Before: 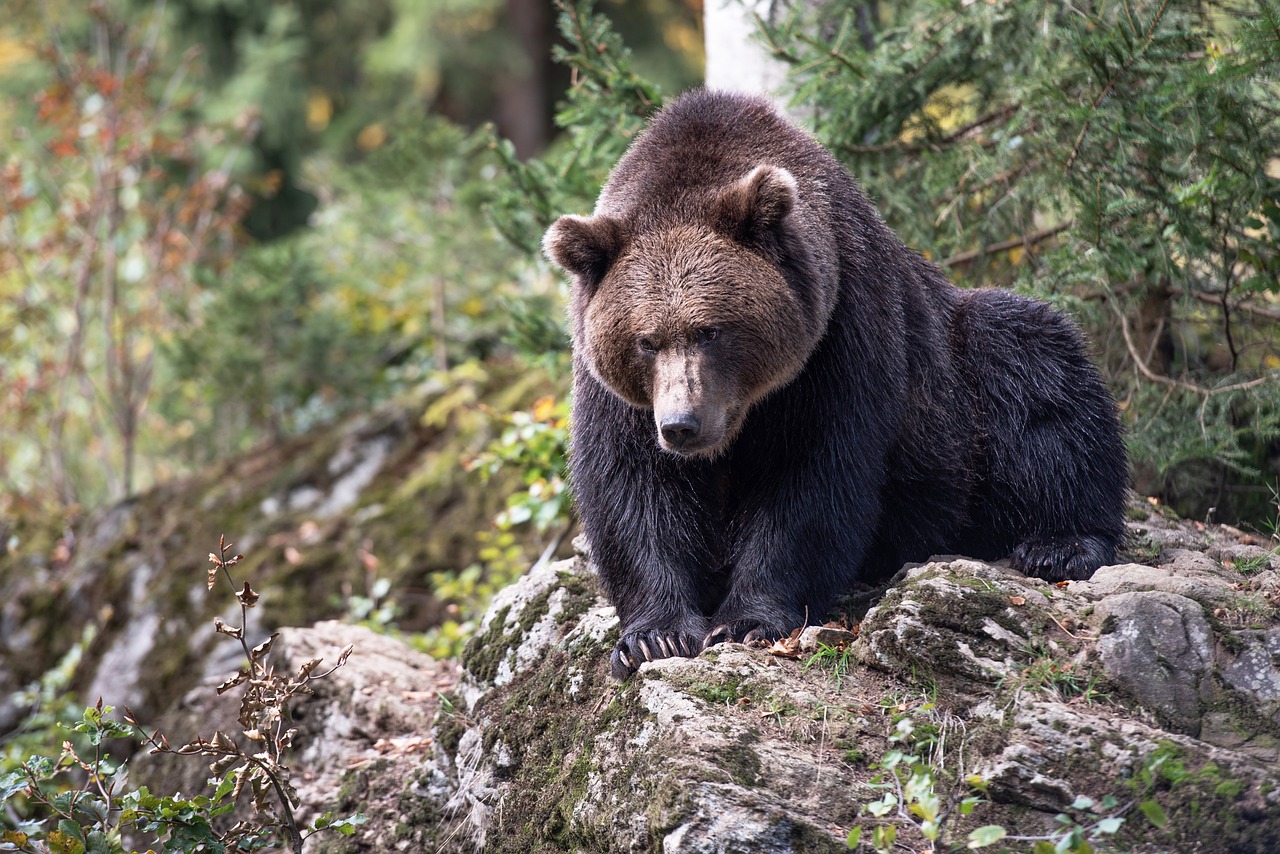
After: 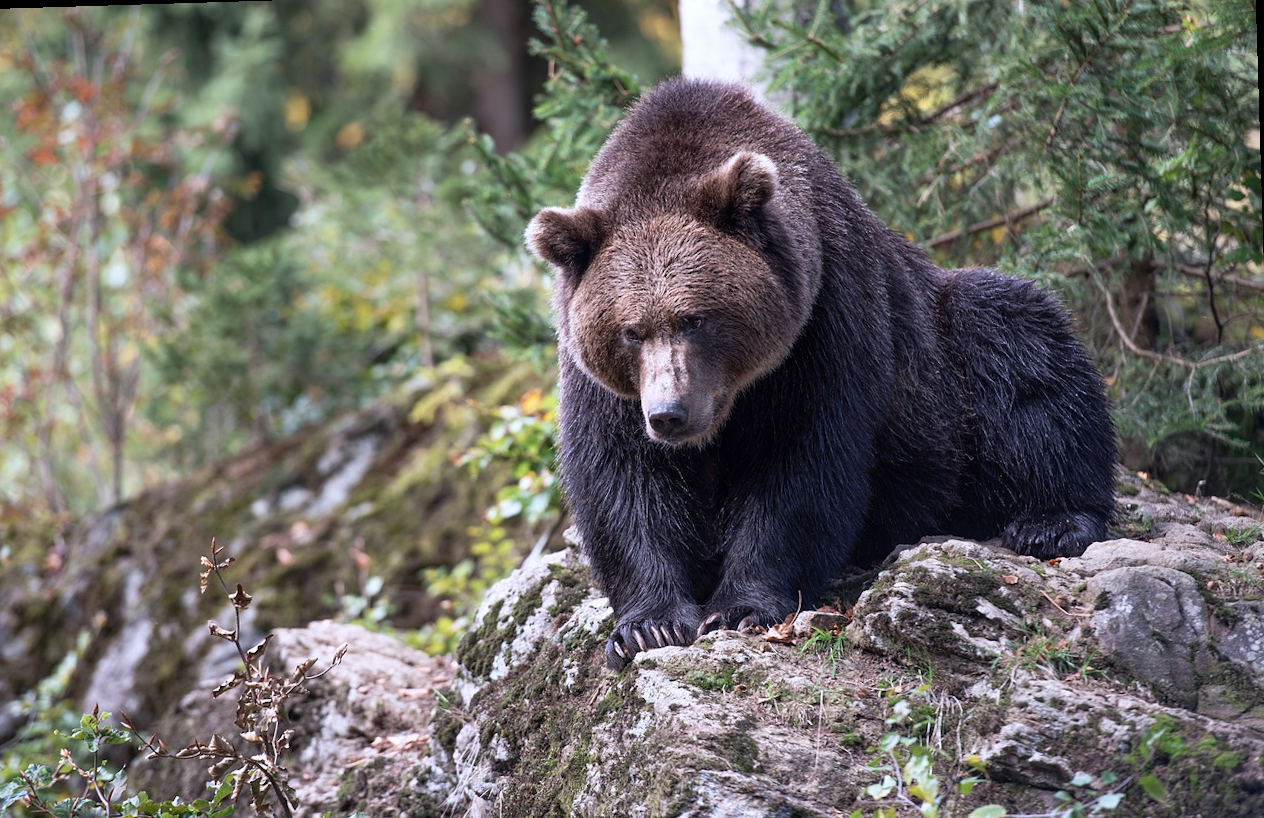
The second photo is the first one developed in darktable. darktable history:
crop: left 1.964%, top 3.251%, right 1.122%, bottom 4.933%
color calibration: illuminant as shot in camera, x 0.358, y 0.373, temperature 4628.91 K
rotate and perspective: rotation -1.75°, automatic cropping off
